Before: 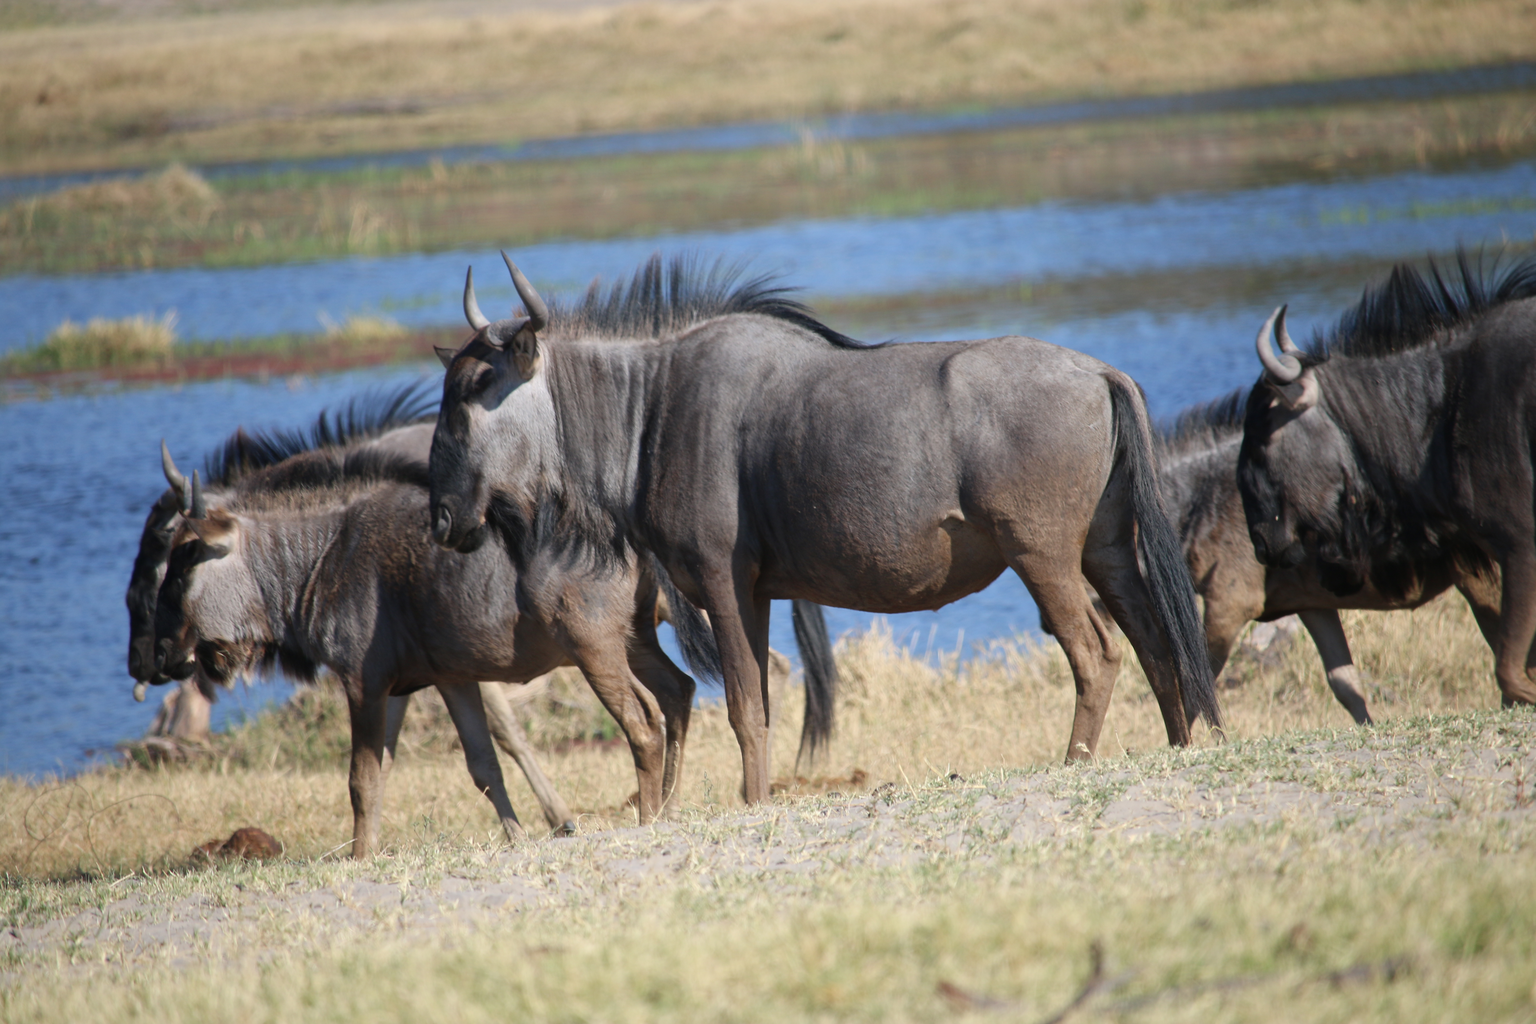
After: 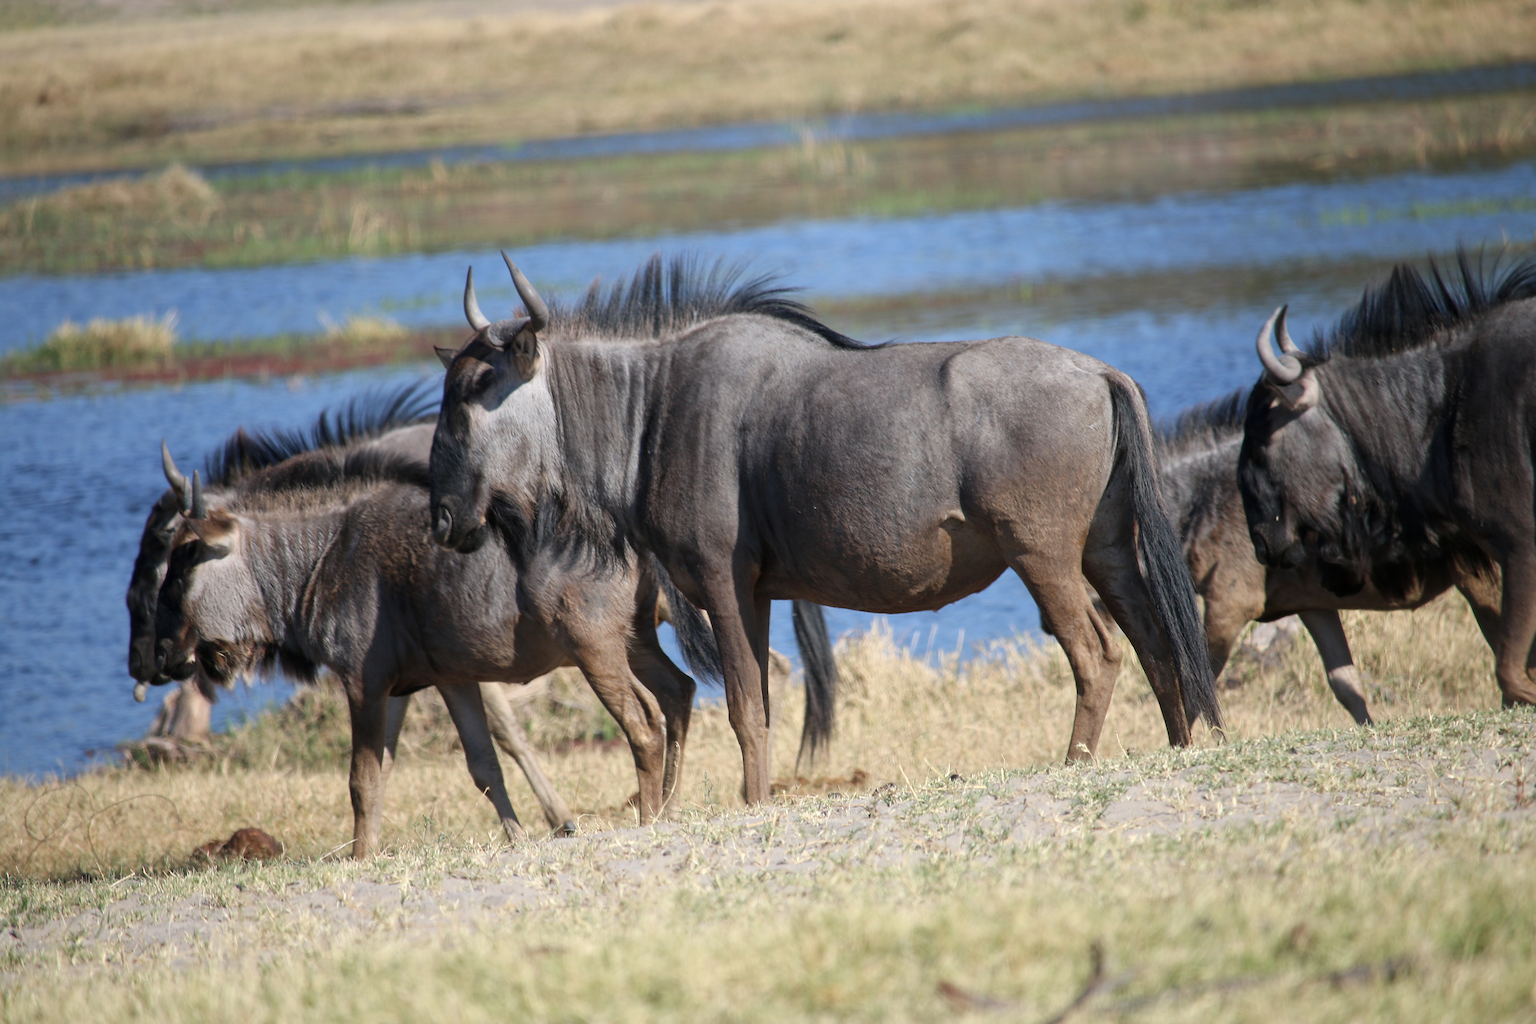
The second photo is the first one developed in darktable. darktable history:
tone equalizer: on, module defaults
local contrast: highlights 100%, shadows 100%, detail 120%, midtone range 0.2
sharpen: on, module defaults
